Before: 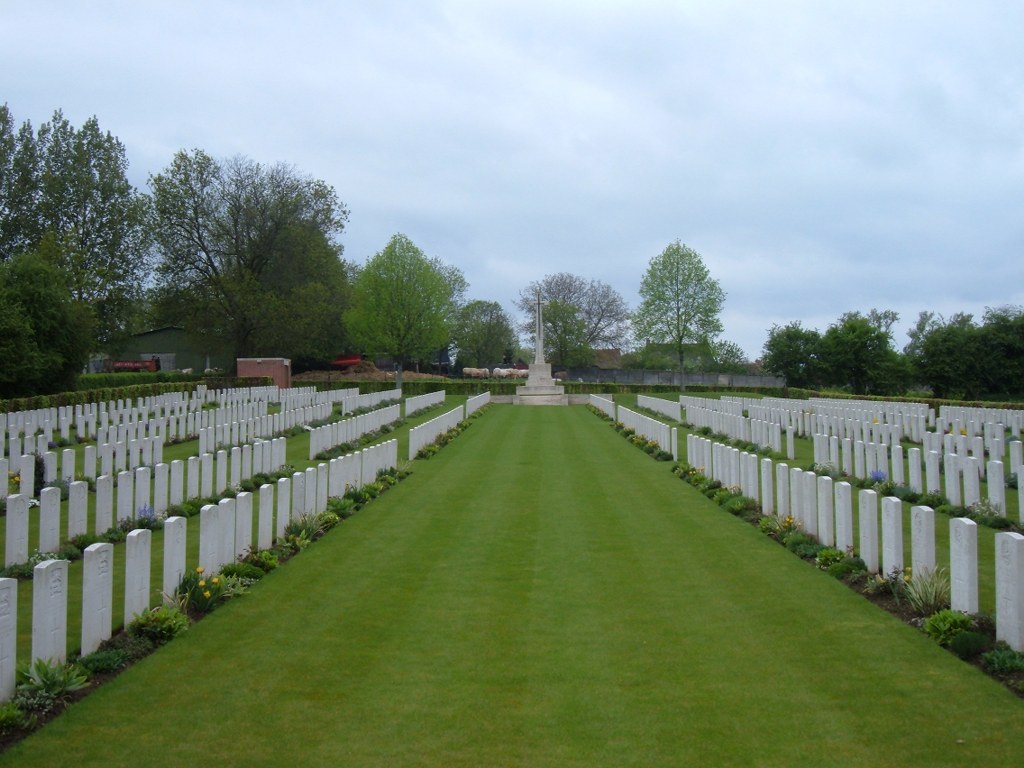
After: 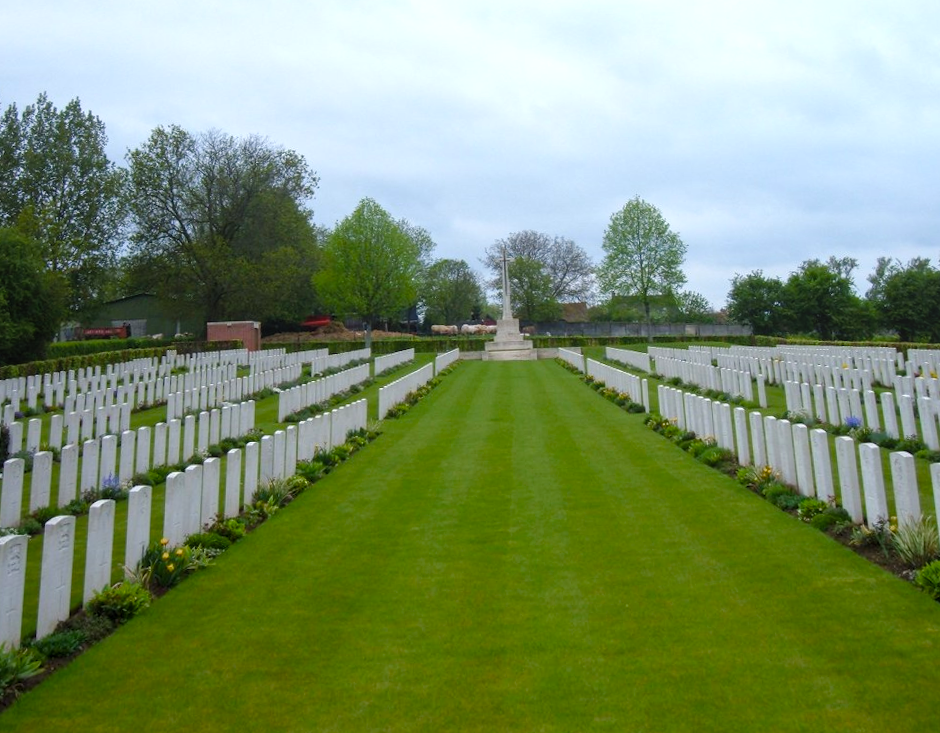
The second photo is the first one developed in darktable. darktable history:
crop: left 0.434%, top 0.485%, right 0.244%, bottom 0.386%
rotate and perspective: rotation -1.68°, lens shift (vertical) -0.146, crop left 0.049, crop right 0.912, crop top 0.032, crop bottom 0.96
local contrast: detail 110%
color balance rgb: linear chroma grading › shadows 32%, linear chroma grading › global chroma -2%, linear chroma grading › mid-tones 4%, perceptual saturation grading › global saturation -2%, perceptual saturation grading › highlights -8%, perceptual saturation grading › mid-tones 8%, perceptual saturation grading › shadows 4%, perceptual brilliance grading › highlights 8%, perceptual brilliance grading › mid-tones 4%, perceptual brilliance grading › shadows 2%, global vibrance 16%, saturation formula JzAzBz (2021)
levels: levels [0.016, 0.492, 0.969]
